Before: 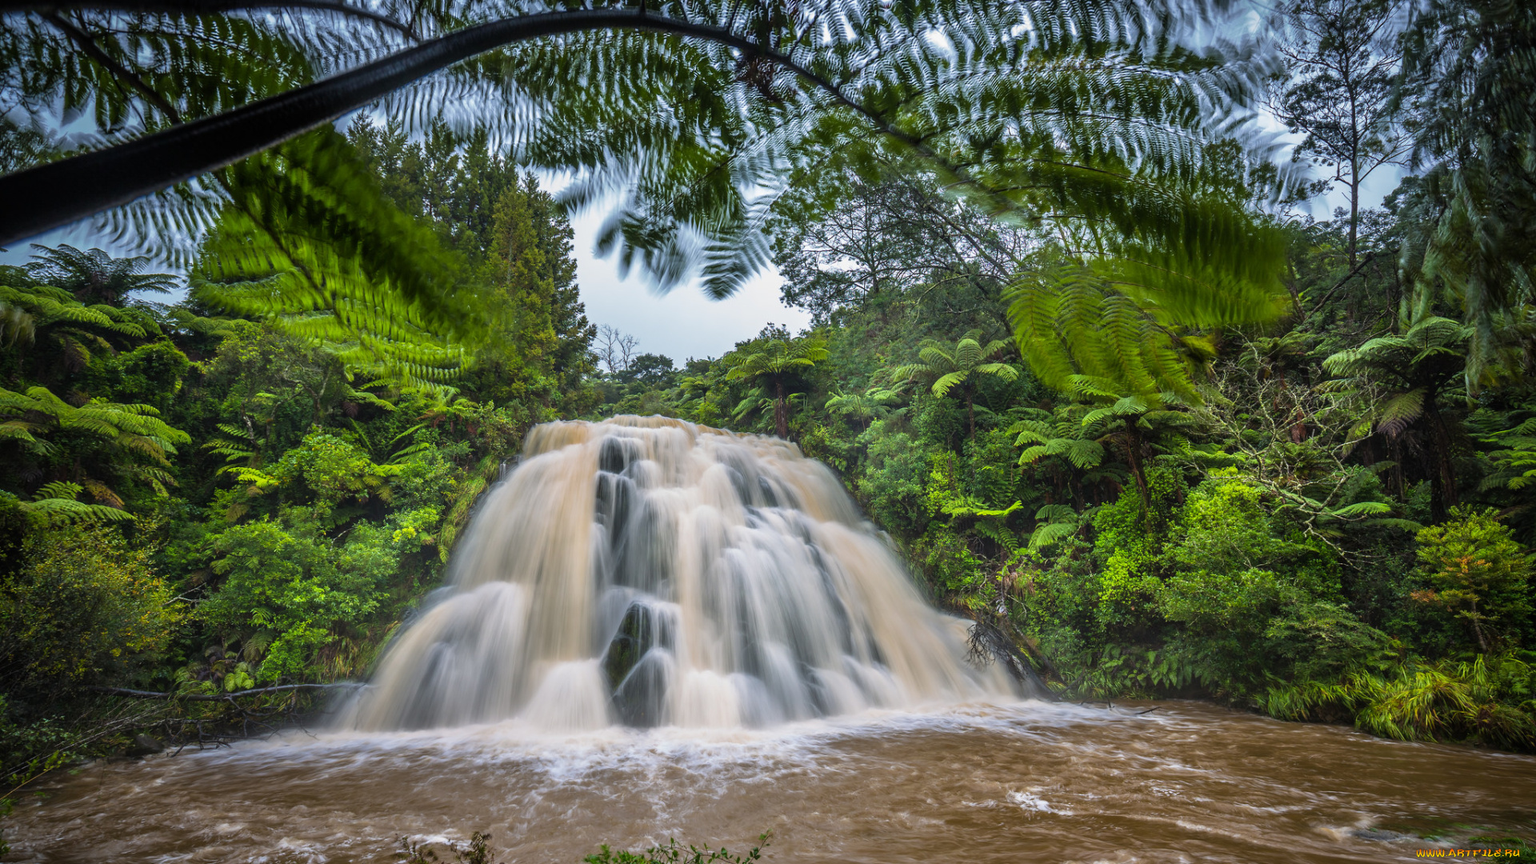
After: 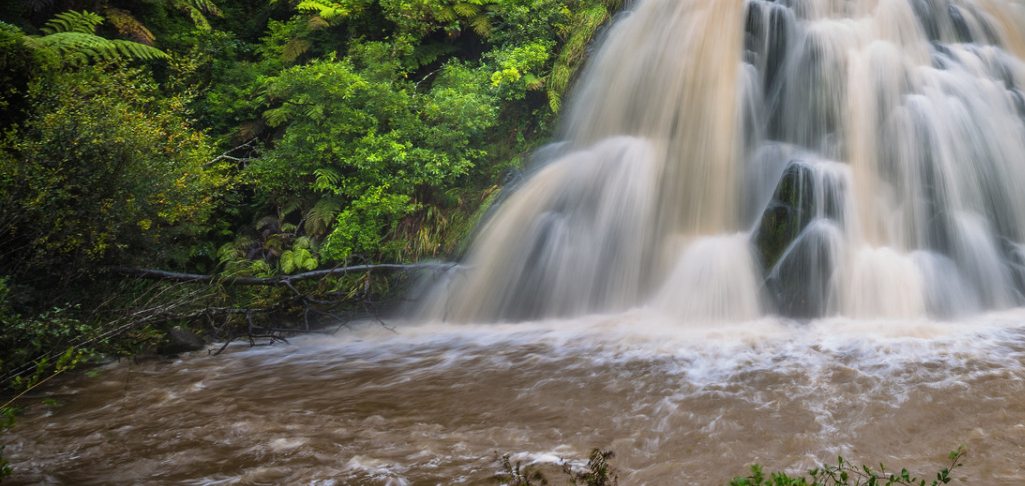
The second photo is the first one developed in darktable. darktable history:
crop and rotate: top 54.778%, right 46.61%, bottom 0.159%
color balance rgb: linear chroma grading › global chroma 1.5%, linear chroma grading › mid-tones -1%, perceptual saturation grading › global saturation -3%, perceptual saturation grading › shadows -2%
